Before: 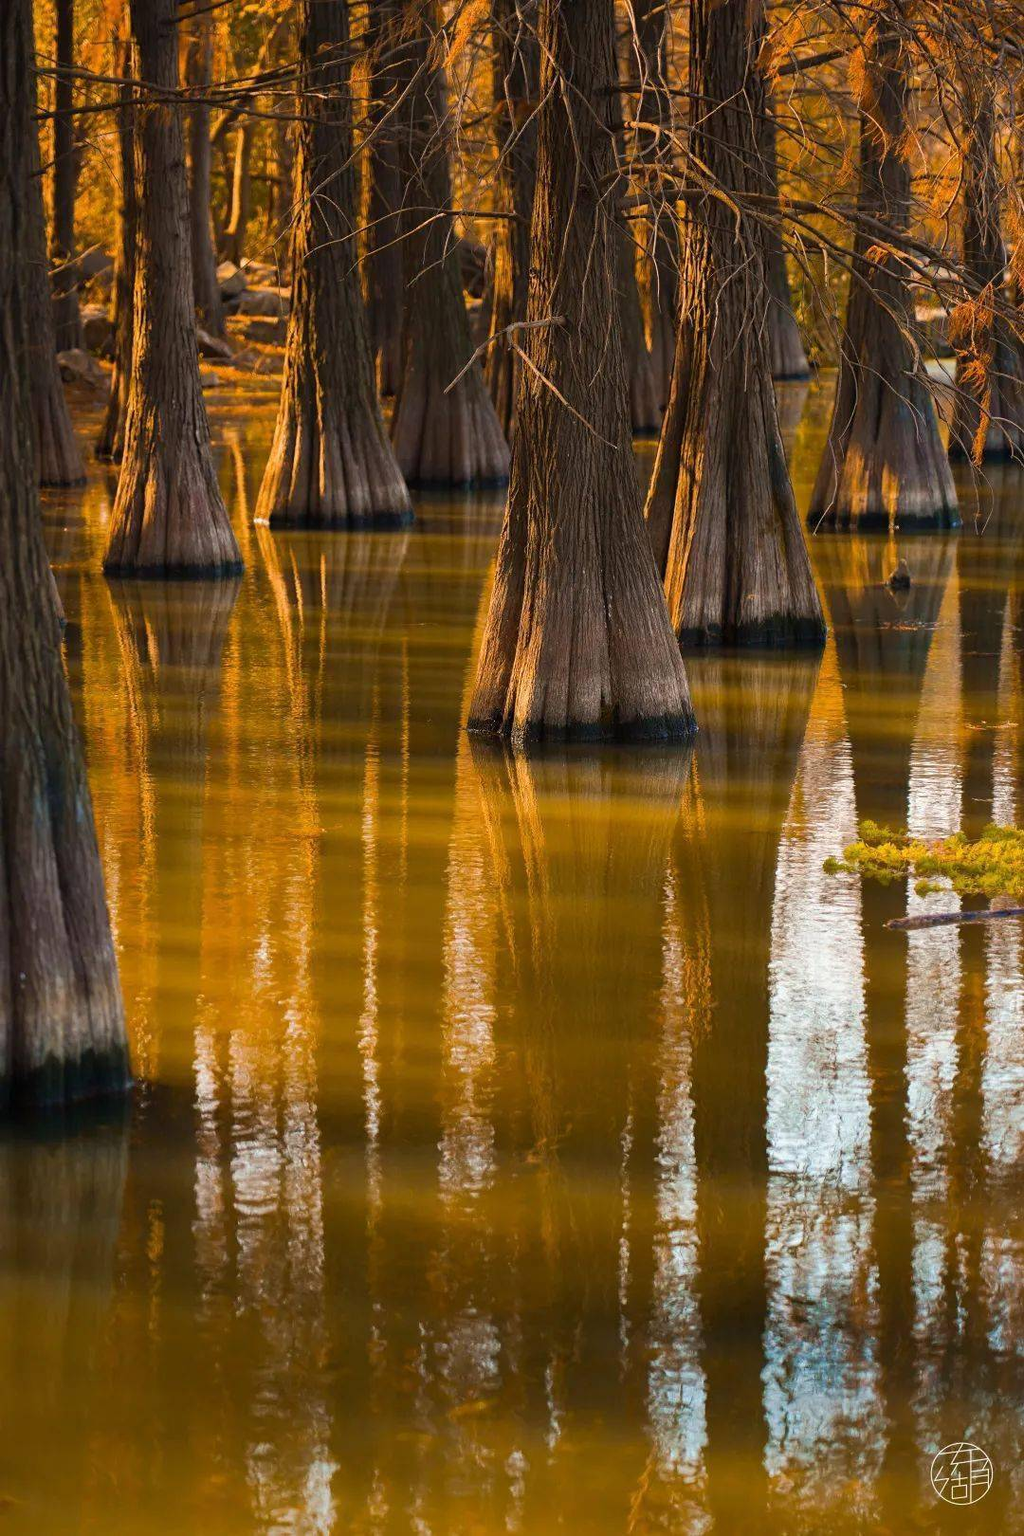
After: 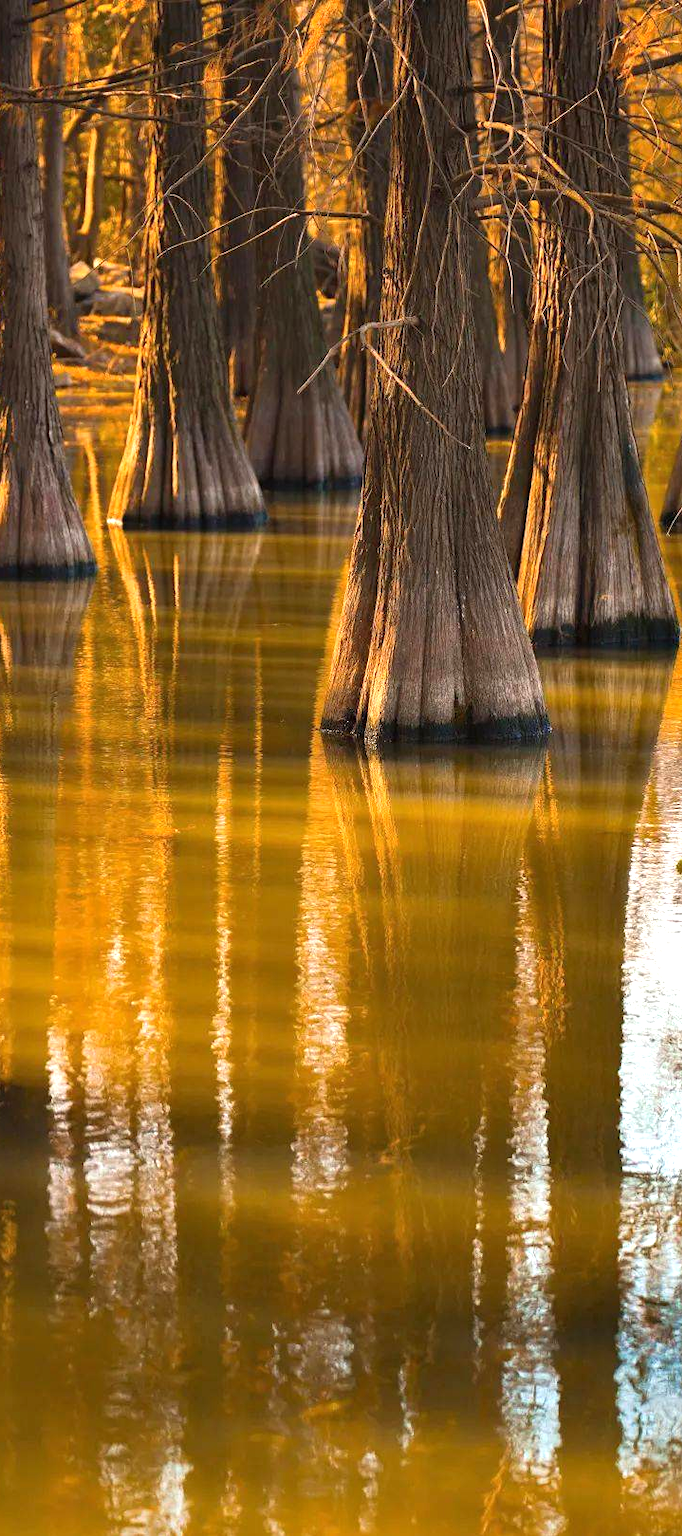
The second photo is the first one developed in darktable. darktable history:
crop and rotate: left 14.391%, right 18.943%
shadows and highlights: shadows 29.18, highlights -29.42, low approximation 0.01, soften with gaussian
exposure: black level correction 0, exposure 0.702 EV, compensate exposure bias true, compensate highlight preservation false
